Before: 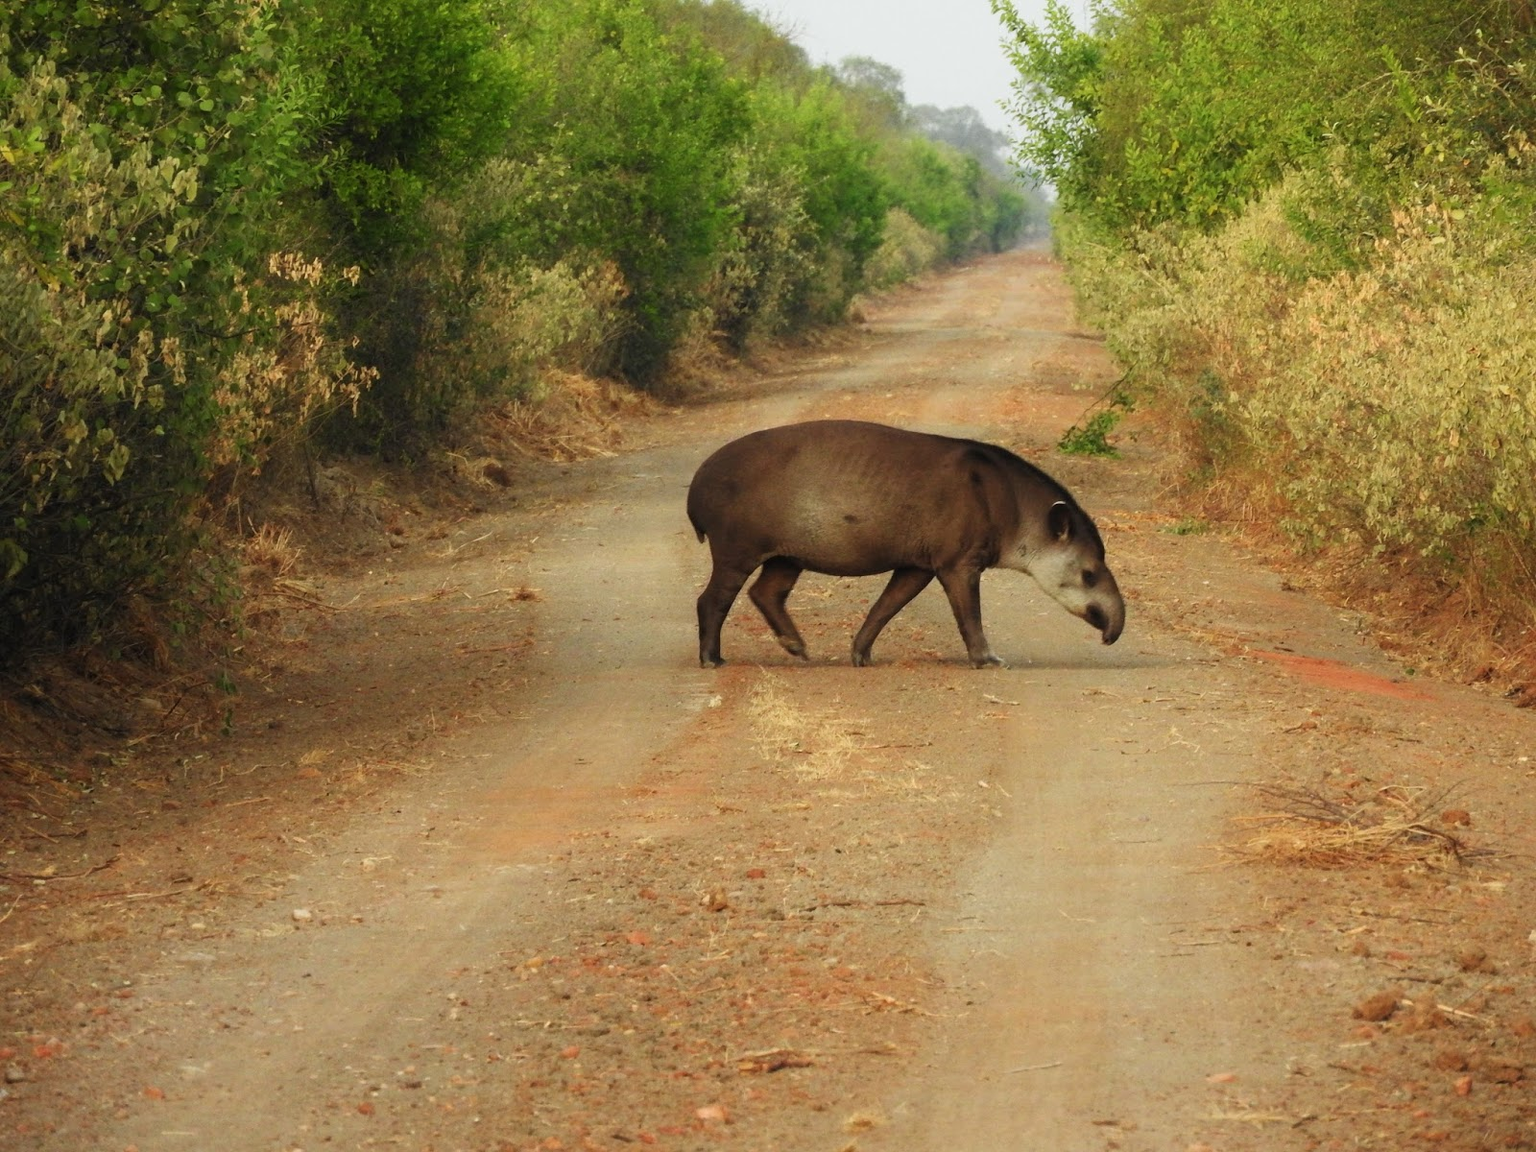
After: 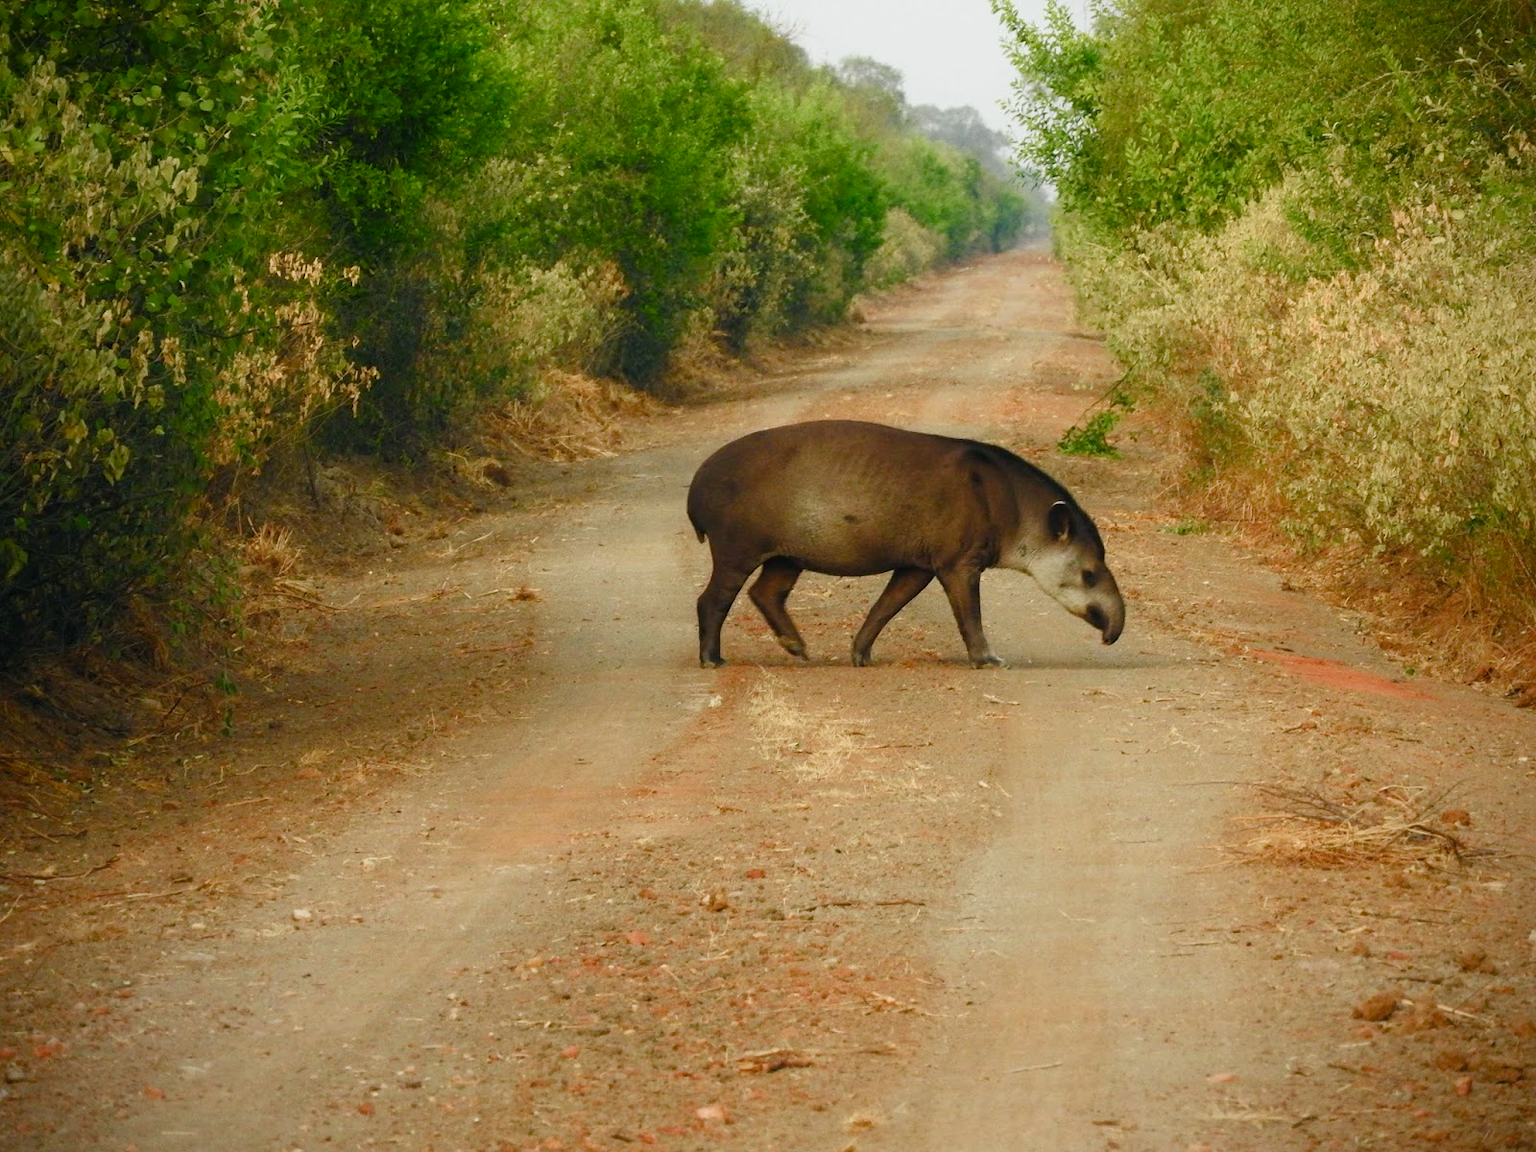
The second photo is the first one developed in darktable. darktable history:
color balance rgb: shadows lift › chroma 5.684%, shadows lift › hue 237.86°, power › chroma 0.259%, power › hue 61.25°, perceptual saturation grading › global saturation 20%, perceptual saturation grading › highlights -49.24%, perceptual saturation grading › shadows 26.213%, global vibrance 20%
vignetting: saturation 0.035, unbound false
